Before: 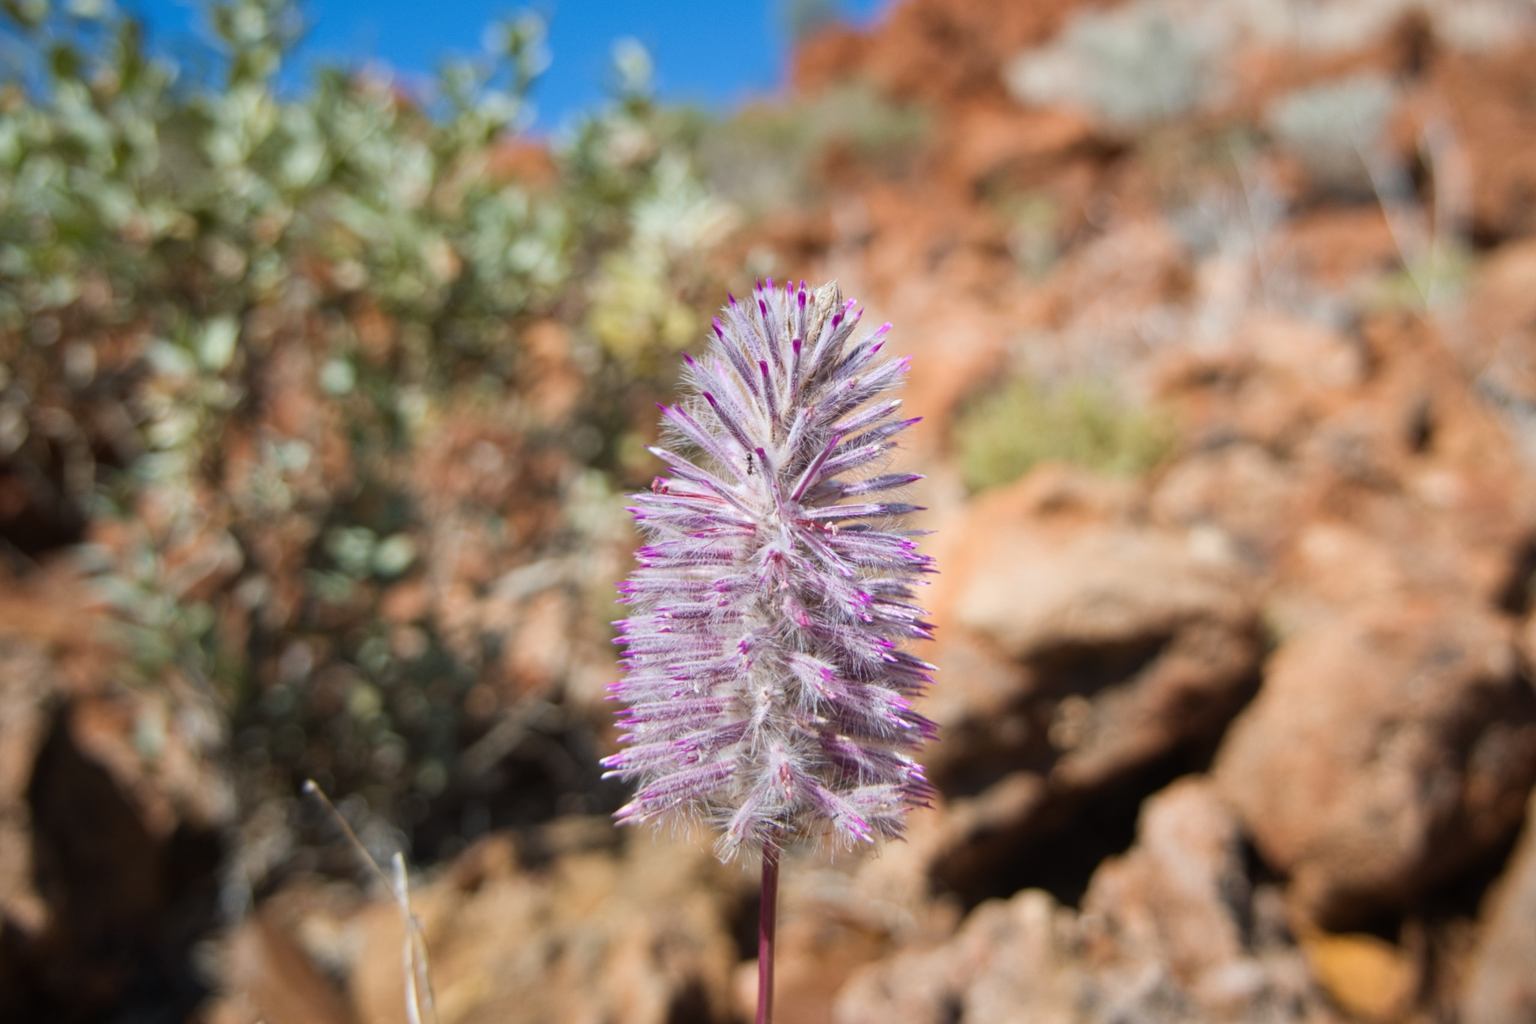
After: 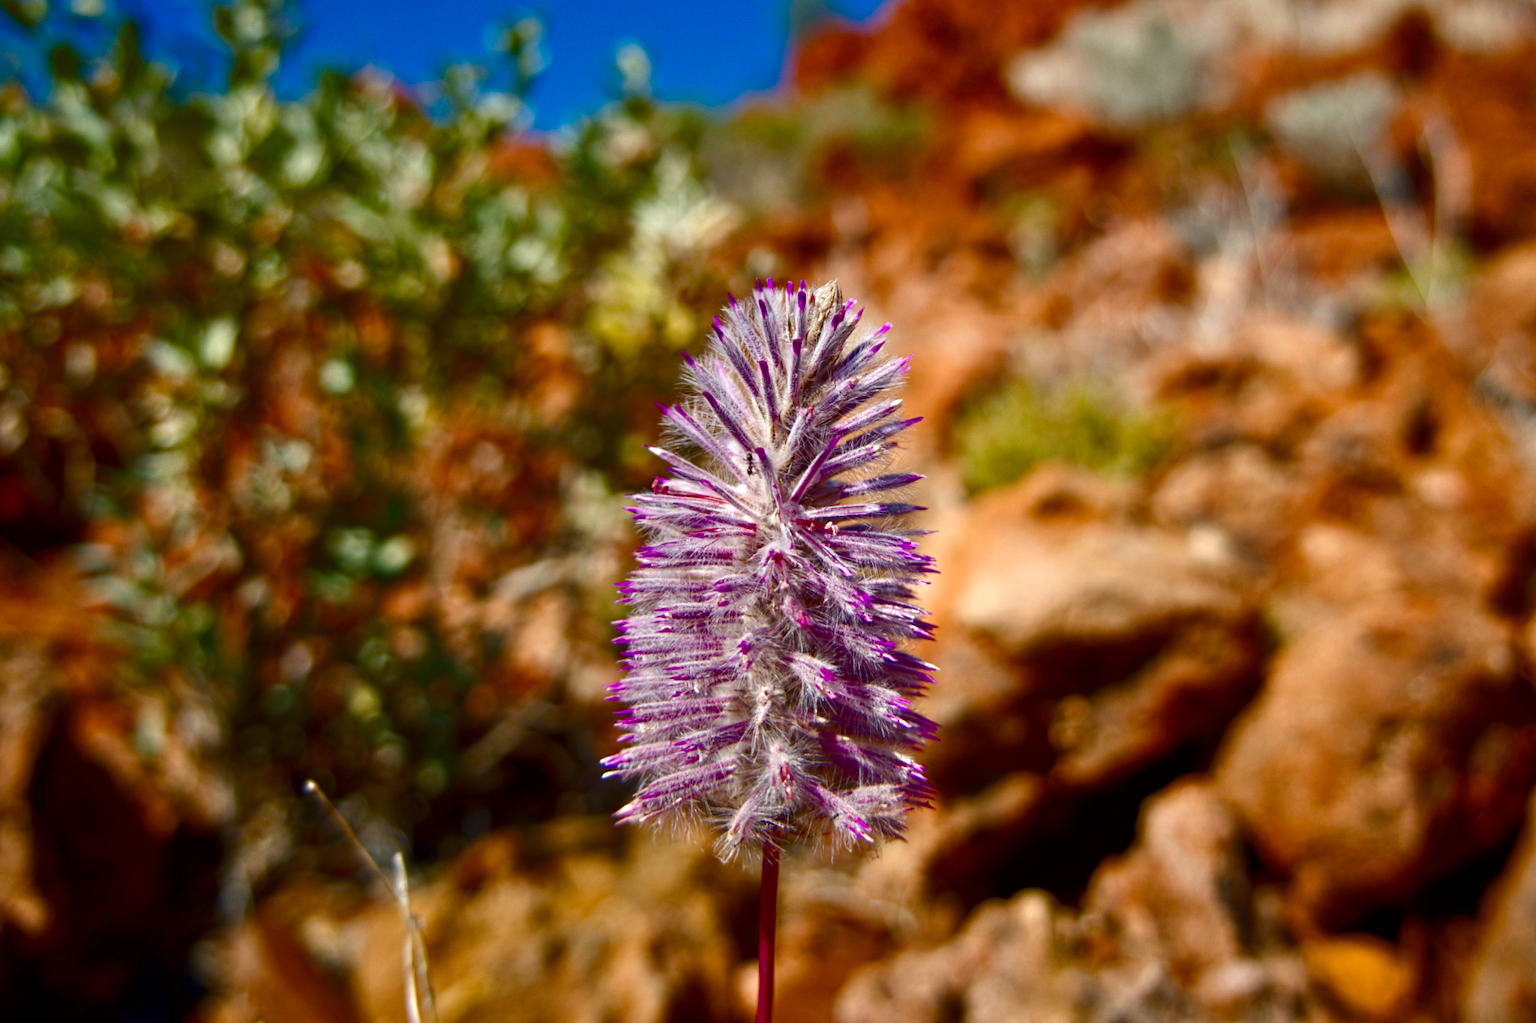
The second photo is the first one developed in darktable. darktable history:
contrast brightness saturation: brightness -0.526
color balance rgb: shadows lift › luminance -20.33%, highlights gain › chroma 3.035%, highlights gain › hue 75.75°, linear chroma grading › global chroma 18.58%, perceptual saturation grading › global saturation 27.957%, perceptual saturation grading › highlights -25.411%, perceptual saturation grading › mid-tones 25.375%, perceptual saturation grading › shadows 49.715%, global vibrance 20%
exposure: black level correction 0.001, exposure 0.298 EV, compensate highlight preservation false
tone equalizer: -7 EV 0.145 EV, -6 EV 0.562 EV, -5 EV 1.16 EV, -4 EV 1.34 EV, -3 EV 1.15 EV, -2 EV 0.6 EV, -1 EV 0.154 EV
